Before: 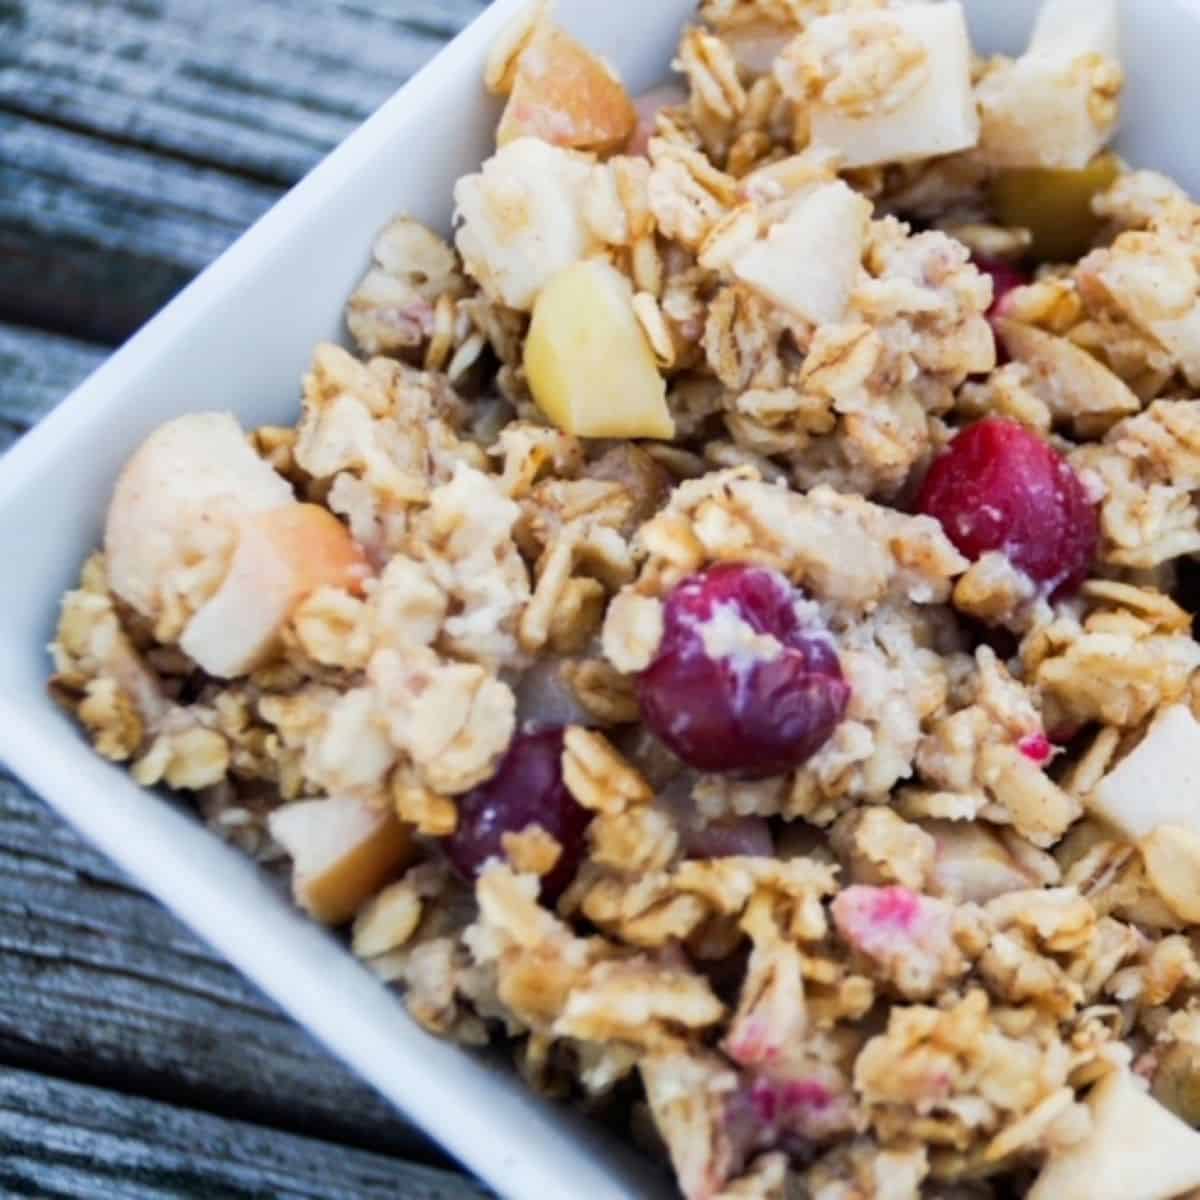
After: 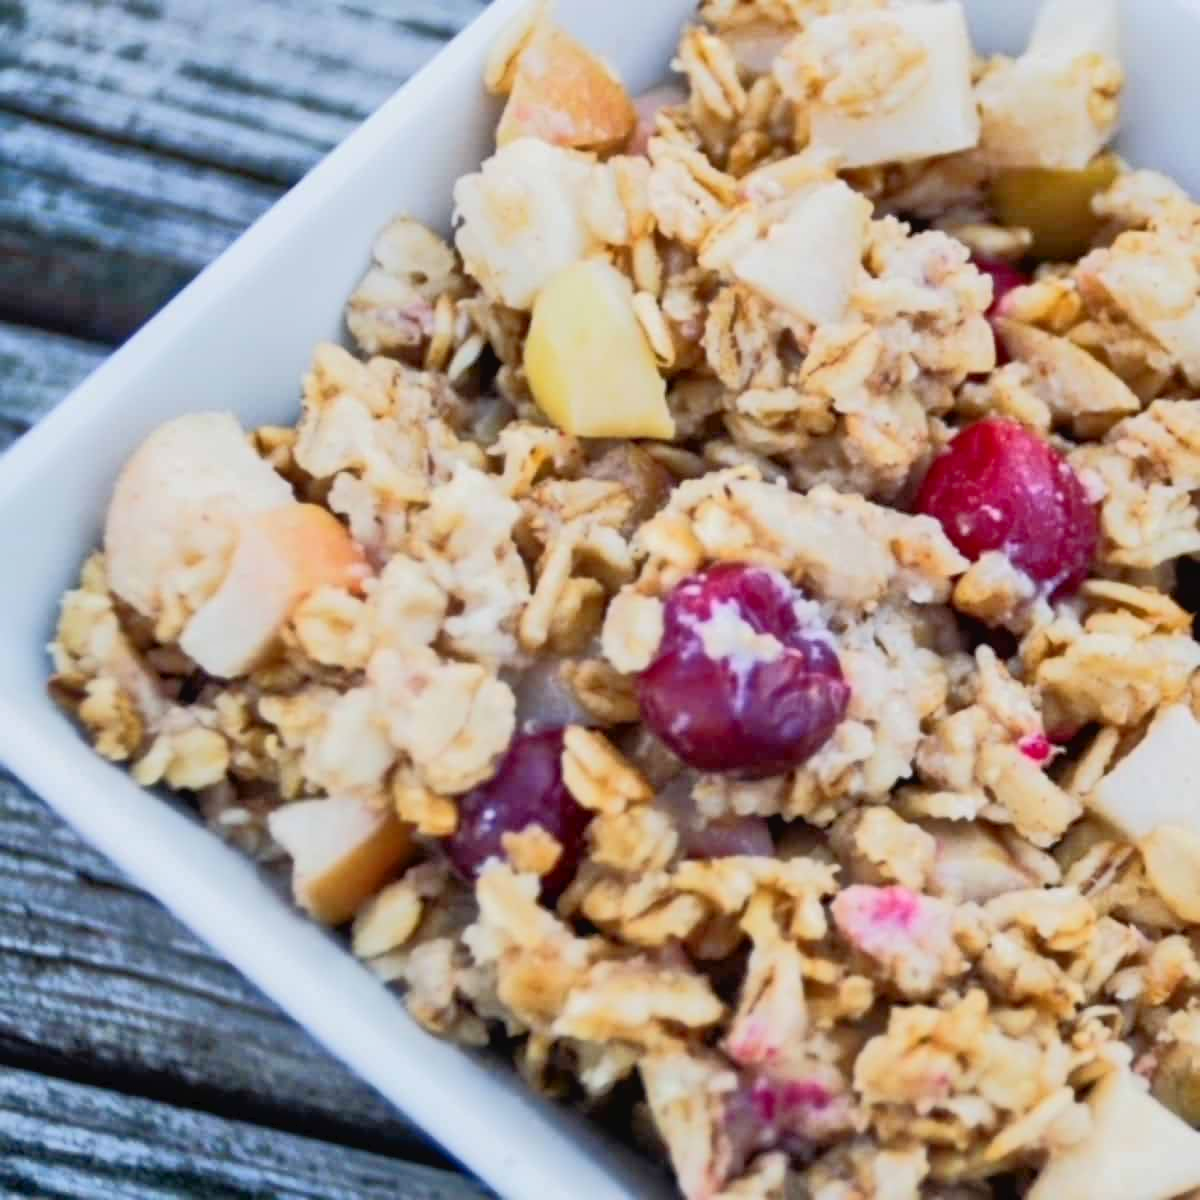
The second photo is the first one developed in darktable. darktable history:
tone equalizer: -7 EV 0.156 EV, -6 EV 0.574 EV, -5 EV 1.15 EV, -4 EV 1.34 EV, -3 EV 1.14 EV, -2 EV 0.6 EV, -1 EV 0.158 EV
shadows and highlights: shadows 25.58, white point adjustment -2.98, highlights -29.81
tone curve: curves: ch0 [(0, 0) (0.003, 0.023) (0.011, 0.024) (0.025, 0.026) (0.044, 0.035) (0.069, 0.05) (0.1, 0.071) (0.136, 0.098) (0.177, 0.135) (0.224, 0.172) (0.277, 0.227) (0.335, 0.296) (0.399, 0.372) (0.468, 0.462) (0.543, 0.58) (0.623, 0.697) (0.709, 0.789) (0.801, 0.86) (0.898, 0.918) (1, 1)], color space Lab, independent channels
